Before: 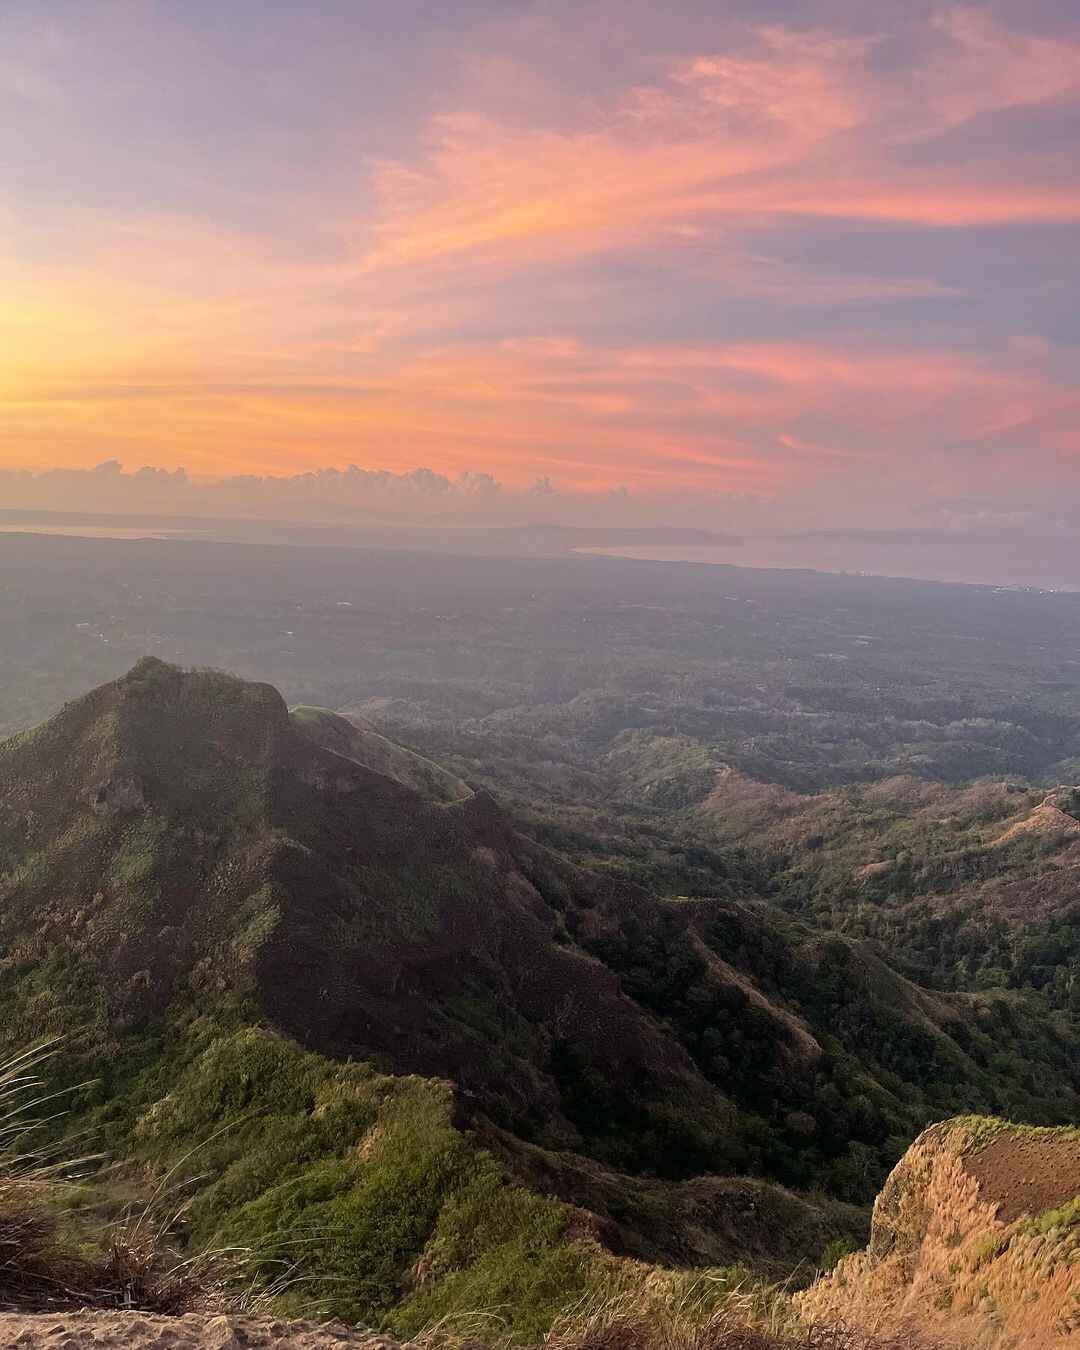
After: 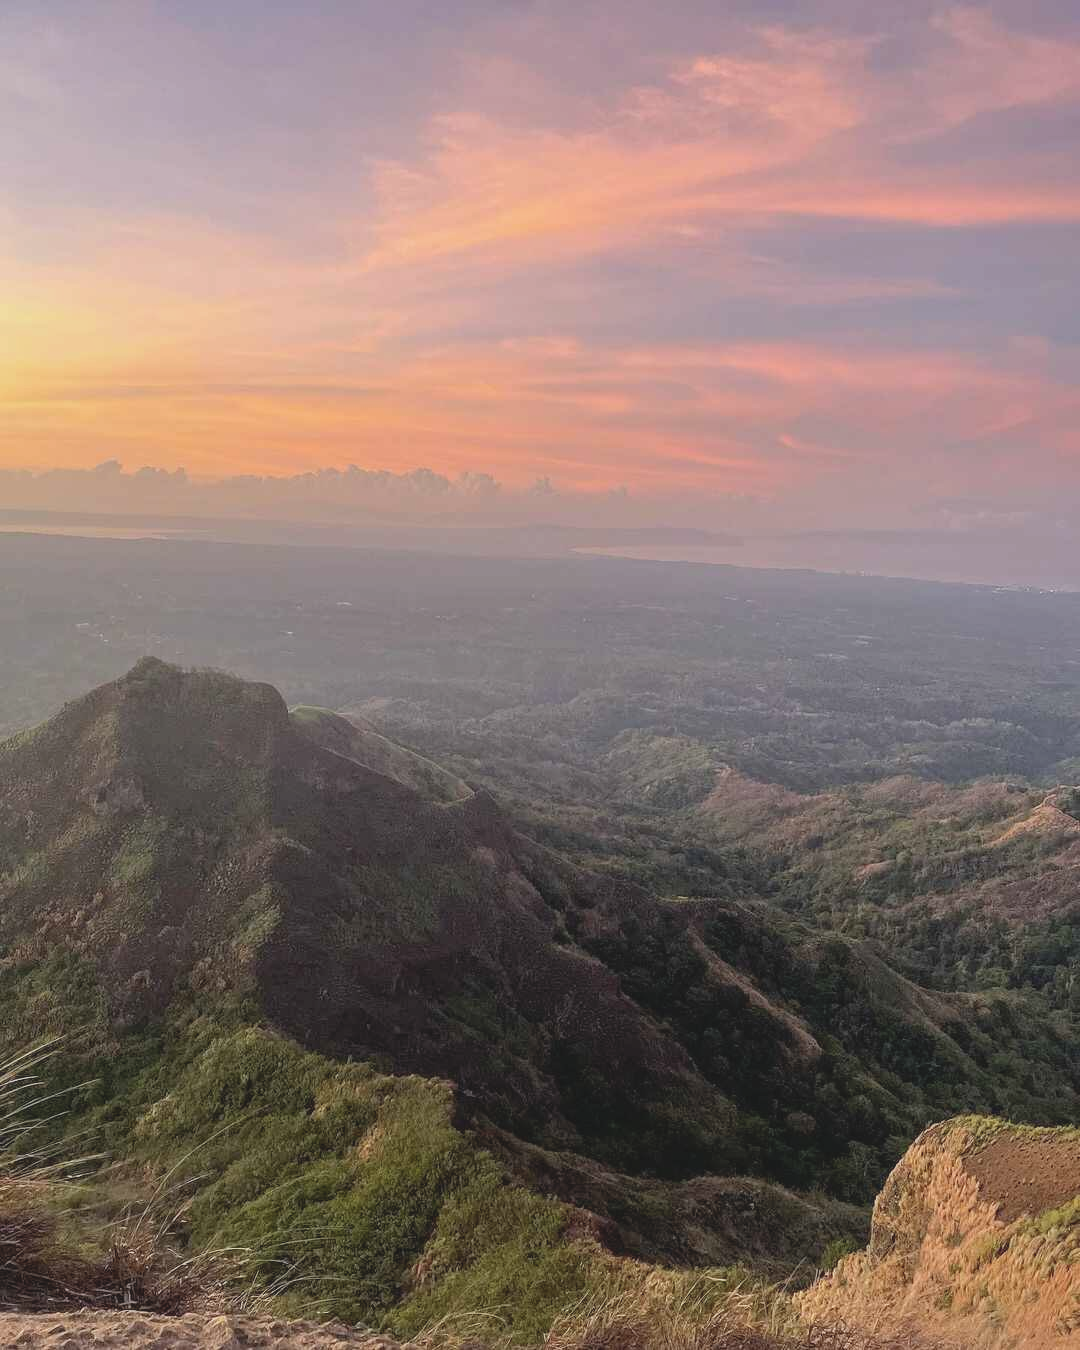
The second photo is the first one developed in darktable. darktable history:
local contrast: detail 109%
contrast brightness saturation: contrast -0.131, brightness 0.053, saturation -0.116
